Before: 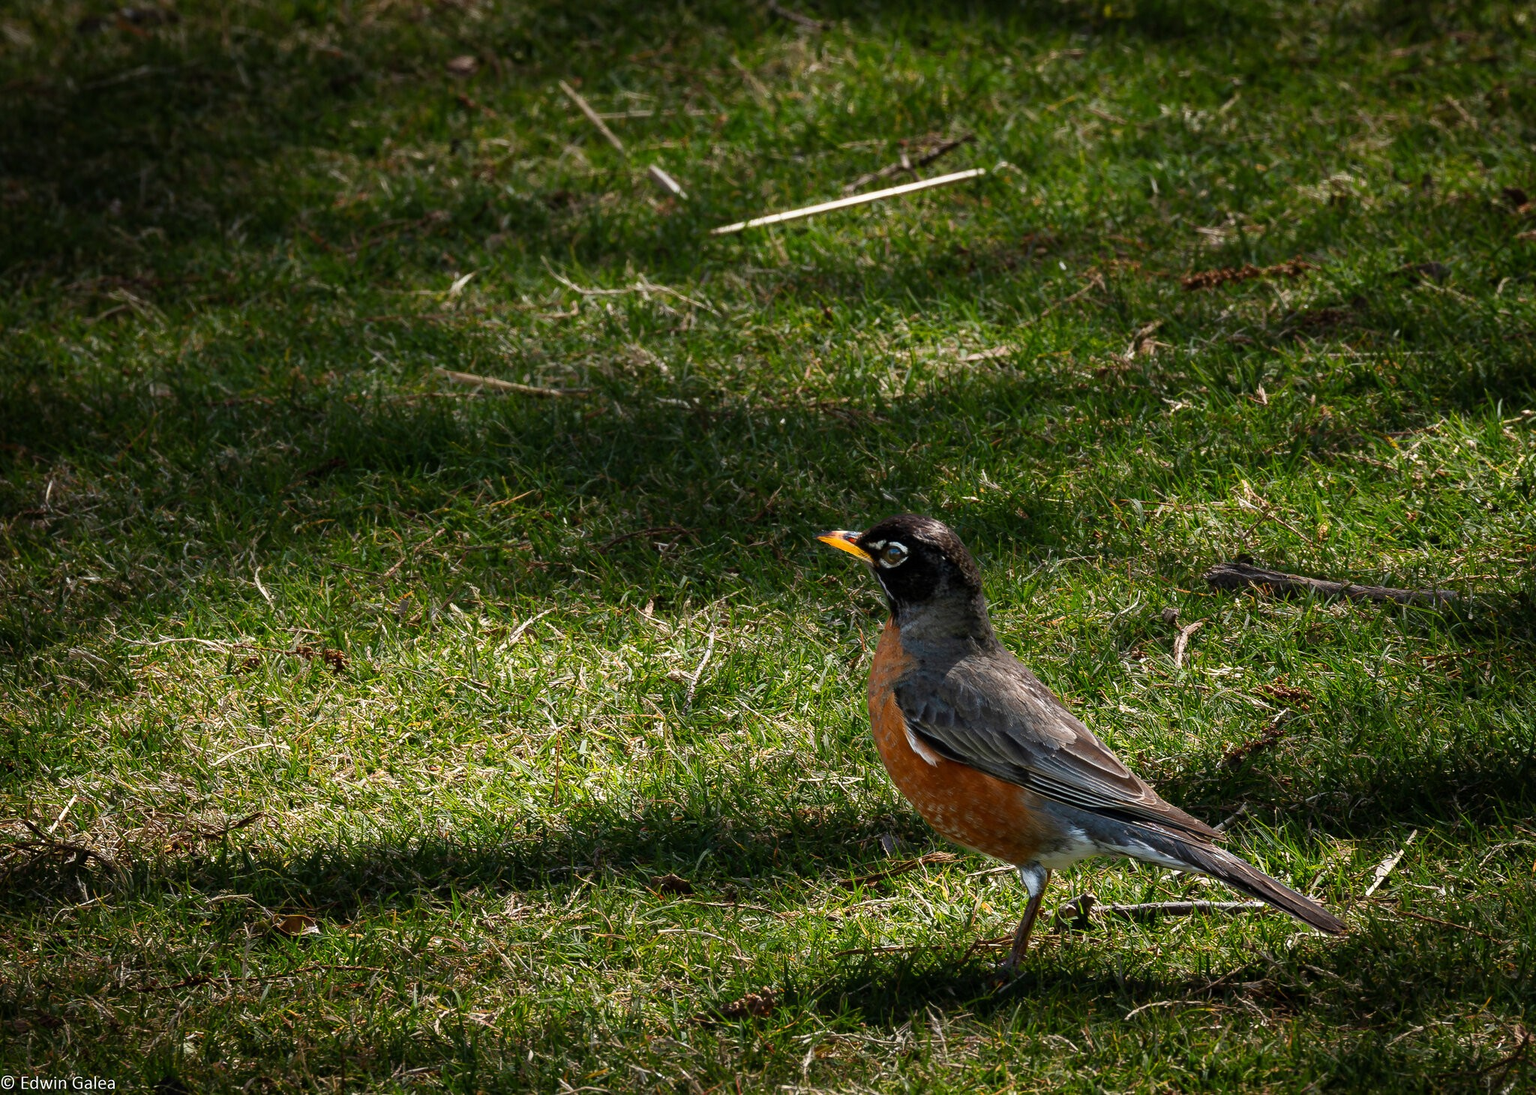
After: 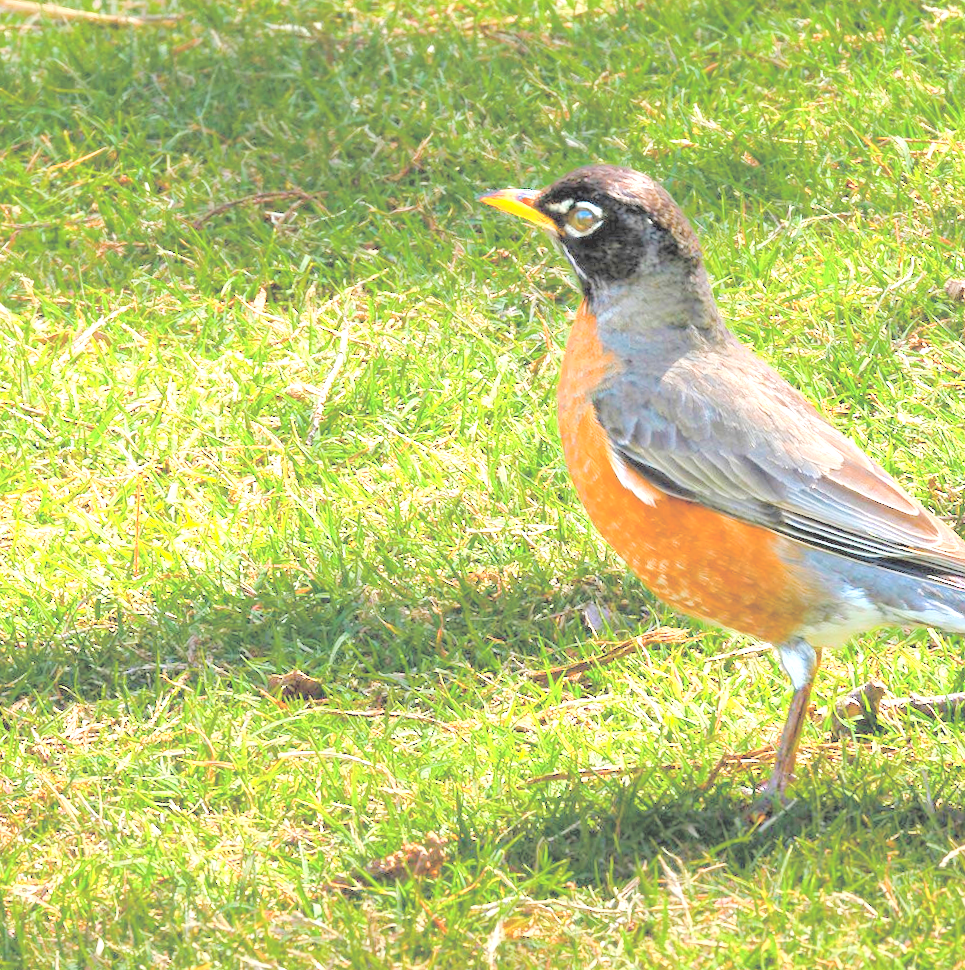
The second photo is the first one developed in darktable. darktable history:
rotate and perspective: rotation -1.68°, lens shift (vertical) -0.146, crop left 0.049, crop right 0.912, crop top 0.032, crop bottom 0.96
color balance rgb: perceptual saturation grading › global saturation 20%, perceptual saturation grading › highlights -25%, perceptual saturation grading › shadows 50%
exposure: black level correction 0, exposure 1.675 EV, compensate exposure bias true, compensate highlight preservation false
contrast brightness saturation: brightness 1
crop and rotate: left 29.237%, top 31.152%, right 19.807%
tone equalizer: on, module defaults
